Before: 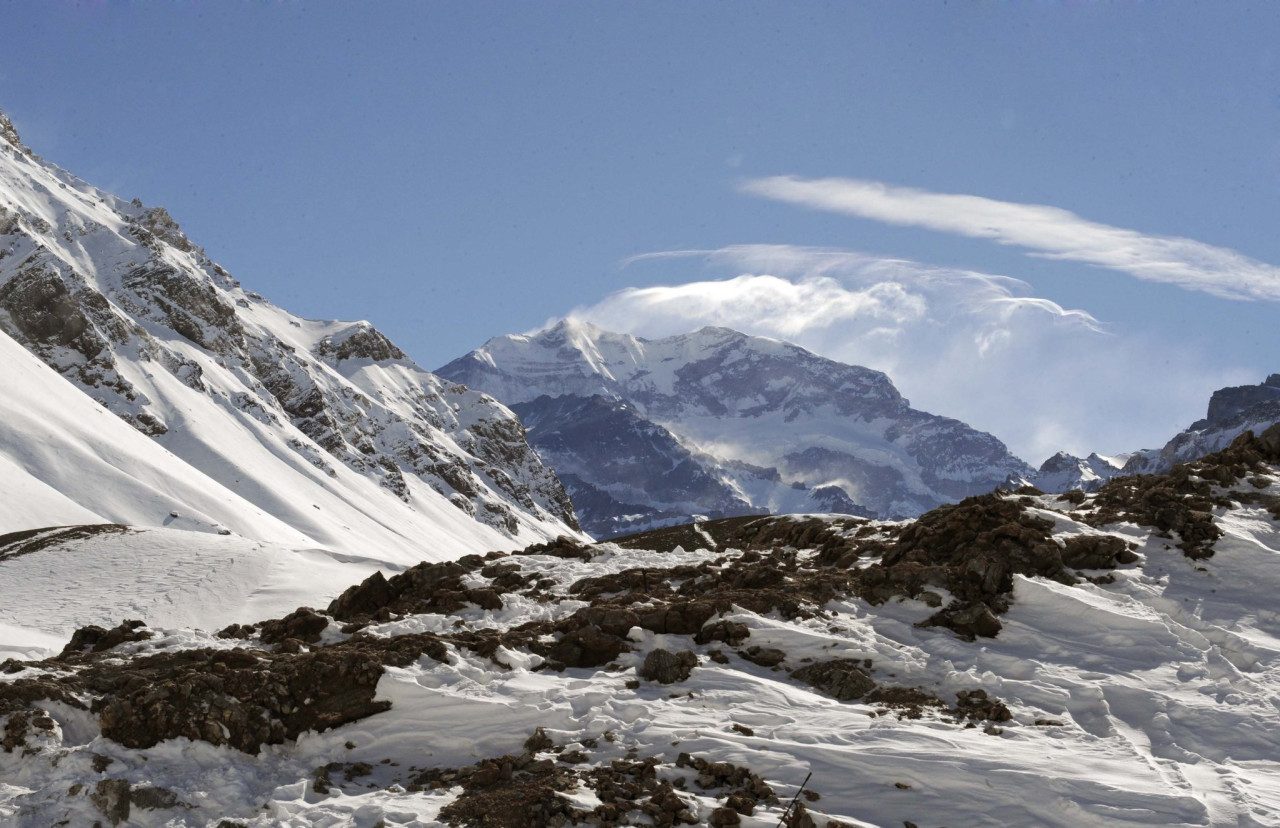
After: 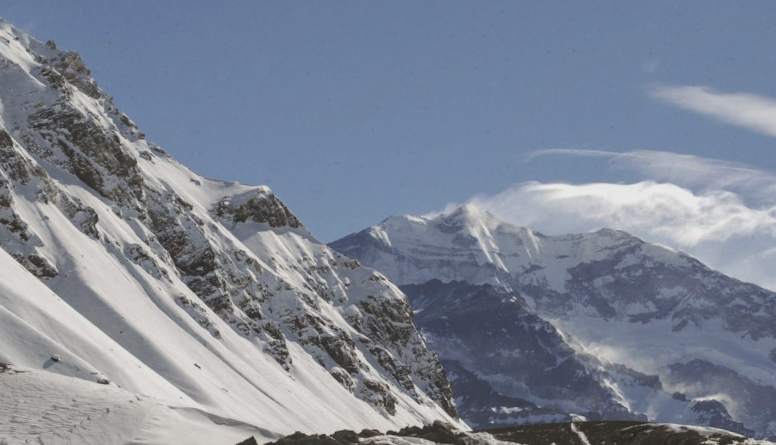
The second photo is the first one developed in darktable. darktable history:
local contrast: on, module defaults
crop and rotate: angle -6.1°, left 2.179%, top 6.998%, right 27.515%, bottom 30.613%
exposure: black level correction -0.035, exposure -0.495 EV, compensate exposure bias true, compensate highlight preservation false
